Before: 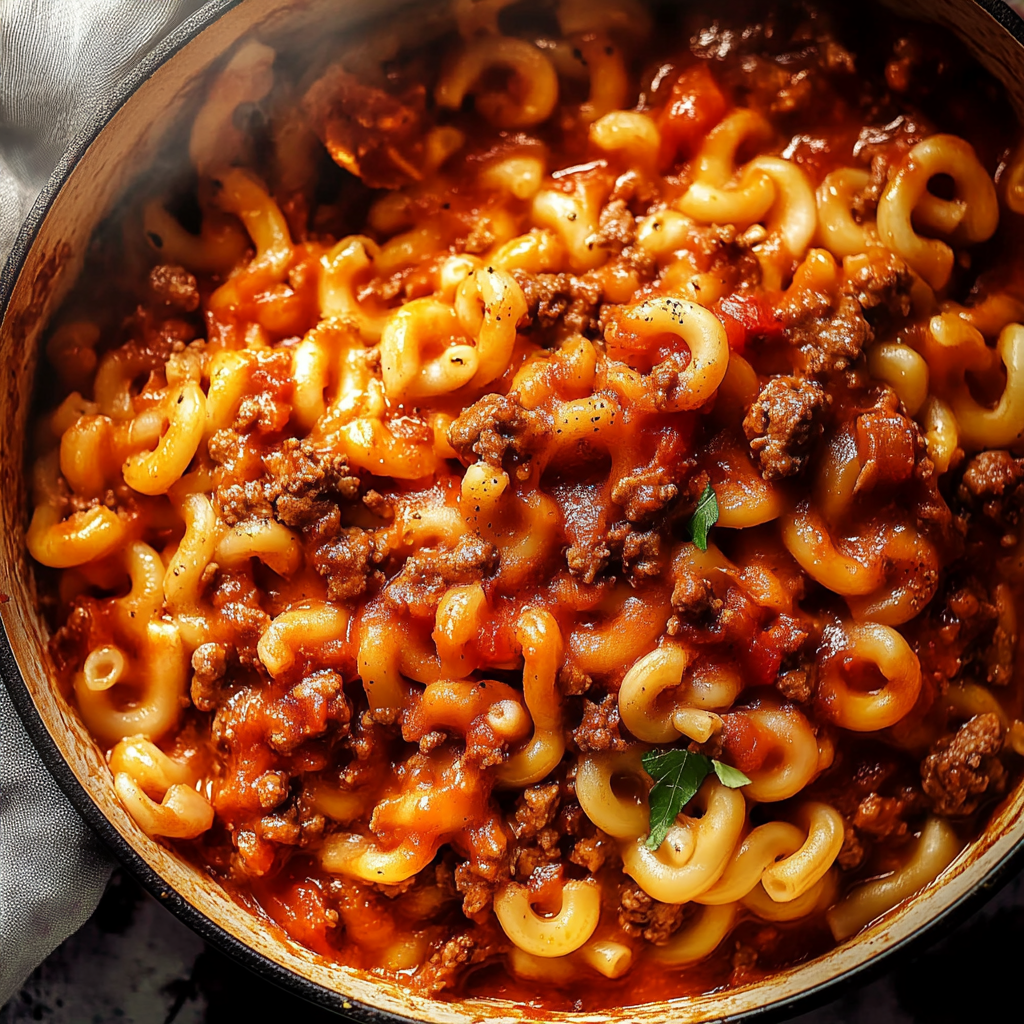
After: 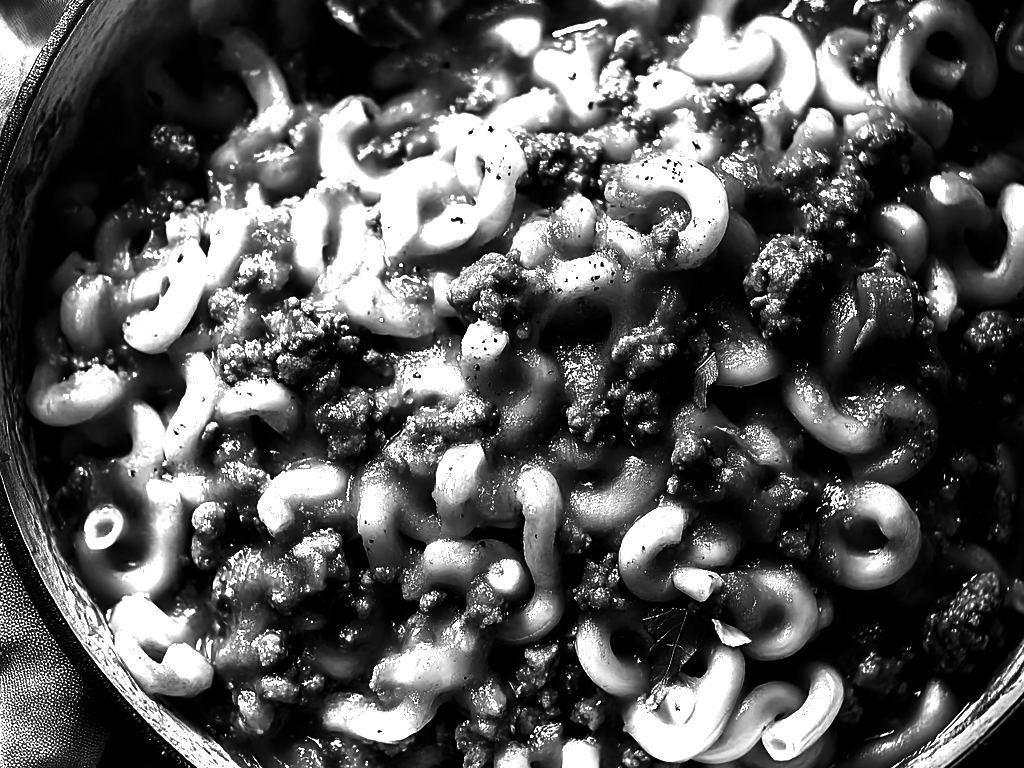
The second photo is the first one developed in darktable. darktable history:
contrast brightness saturation: contrast 0.02, brightness -1, saturation -1
crop: top 13.819%, bottom 11.169%
exposure: black level correction 0.001, exposure 1.3 EV, compensate highlight preservation false
